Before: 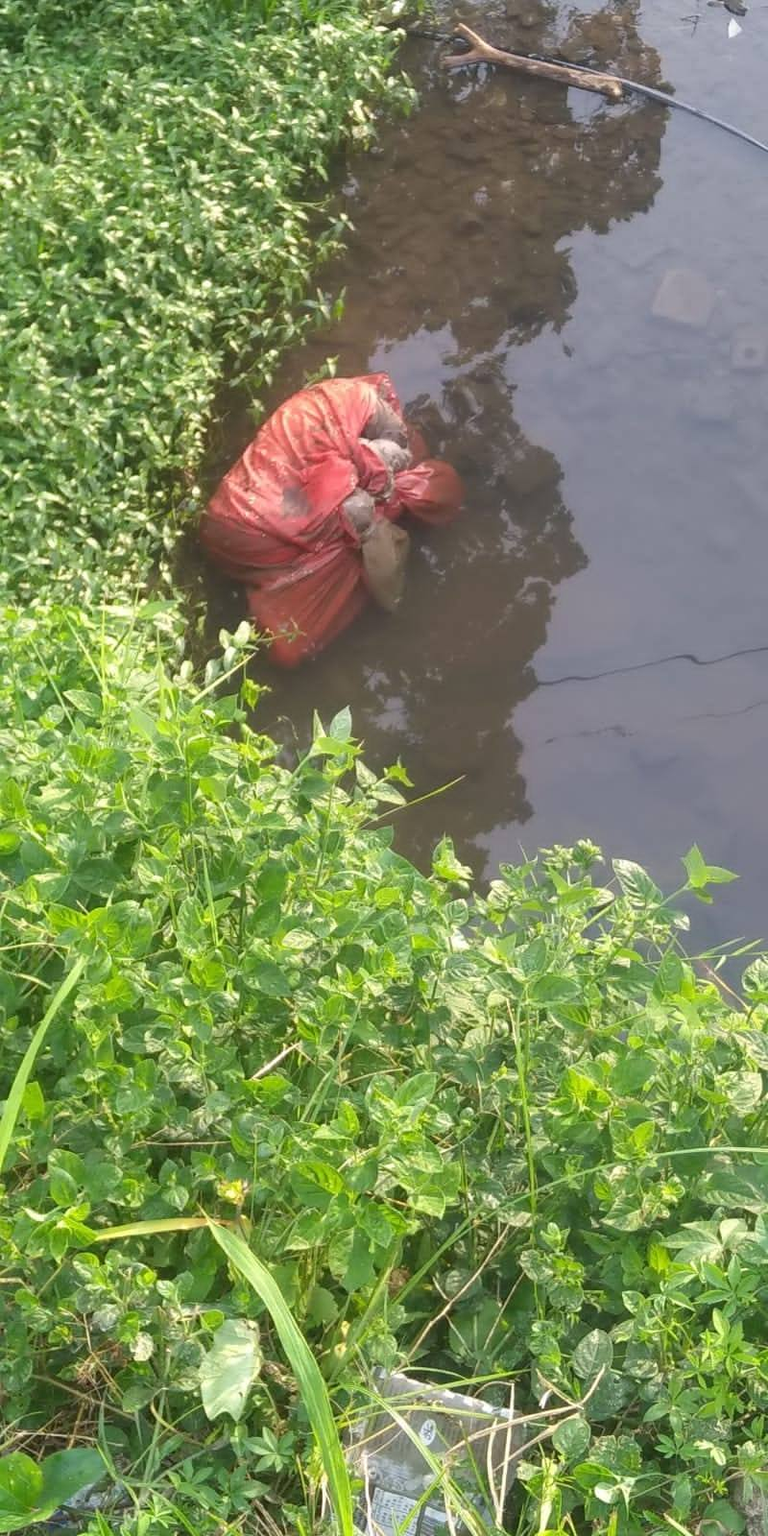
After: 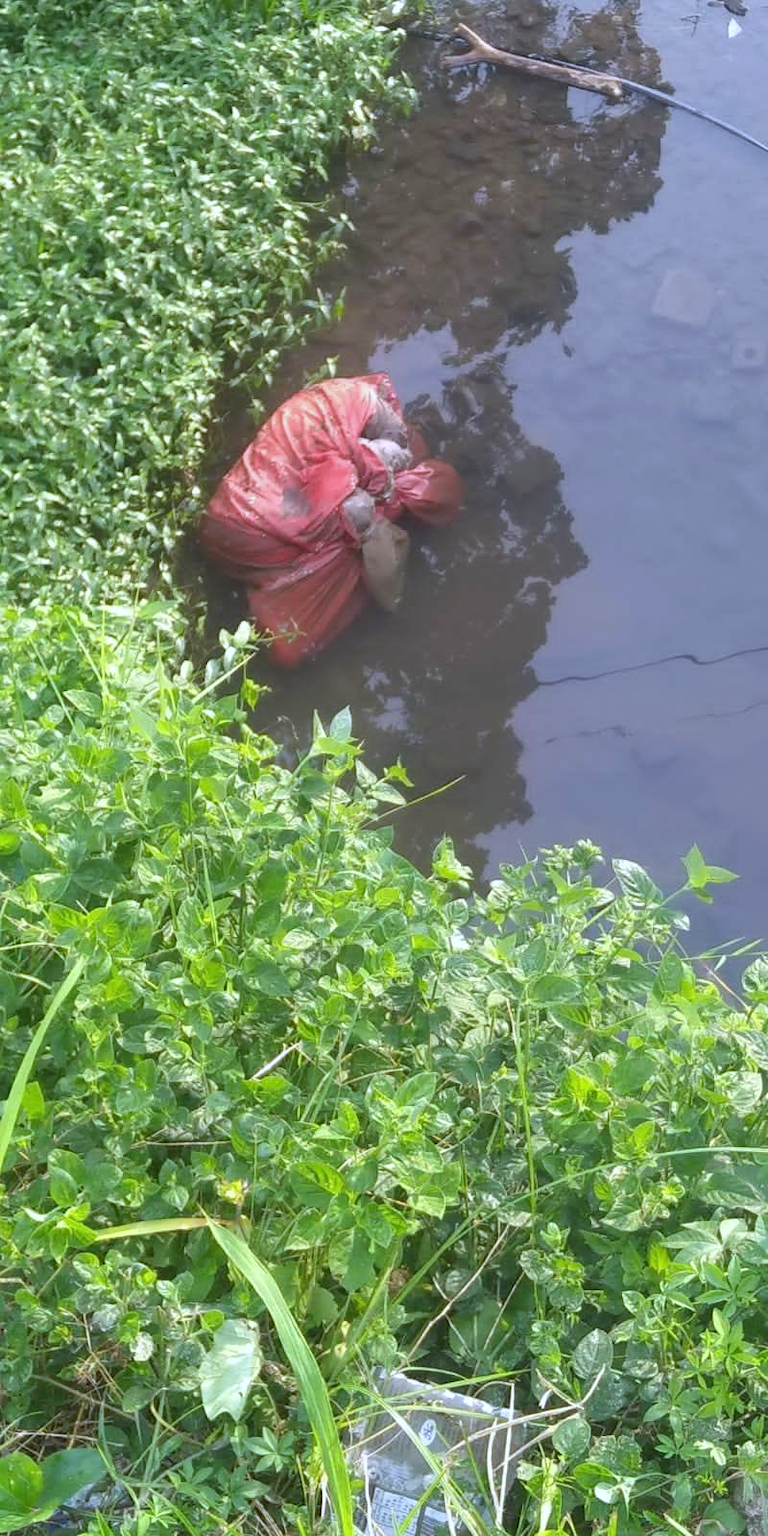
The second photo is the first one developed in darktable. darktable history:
white balance: red 0.948, green 1.02, blue 1.176
contrast brightness saturation: contrast 0.05
